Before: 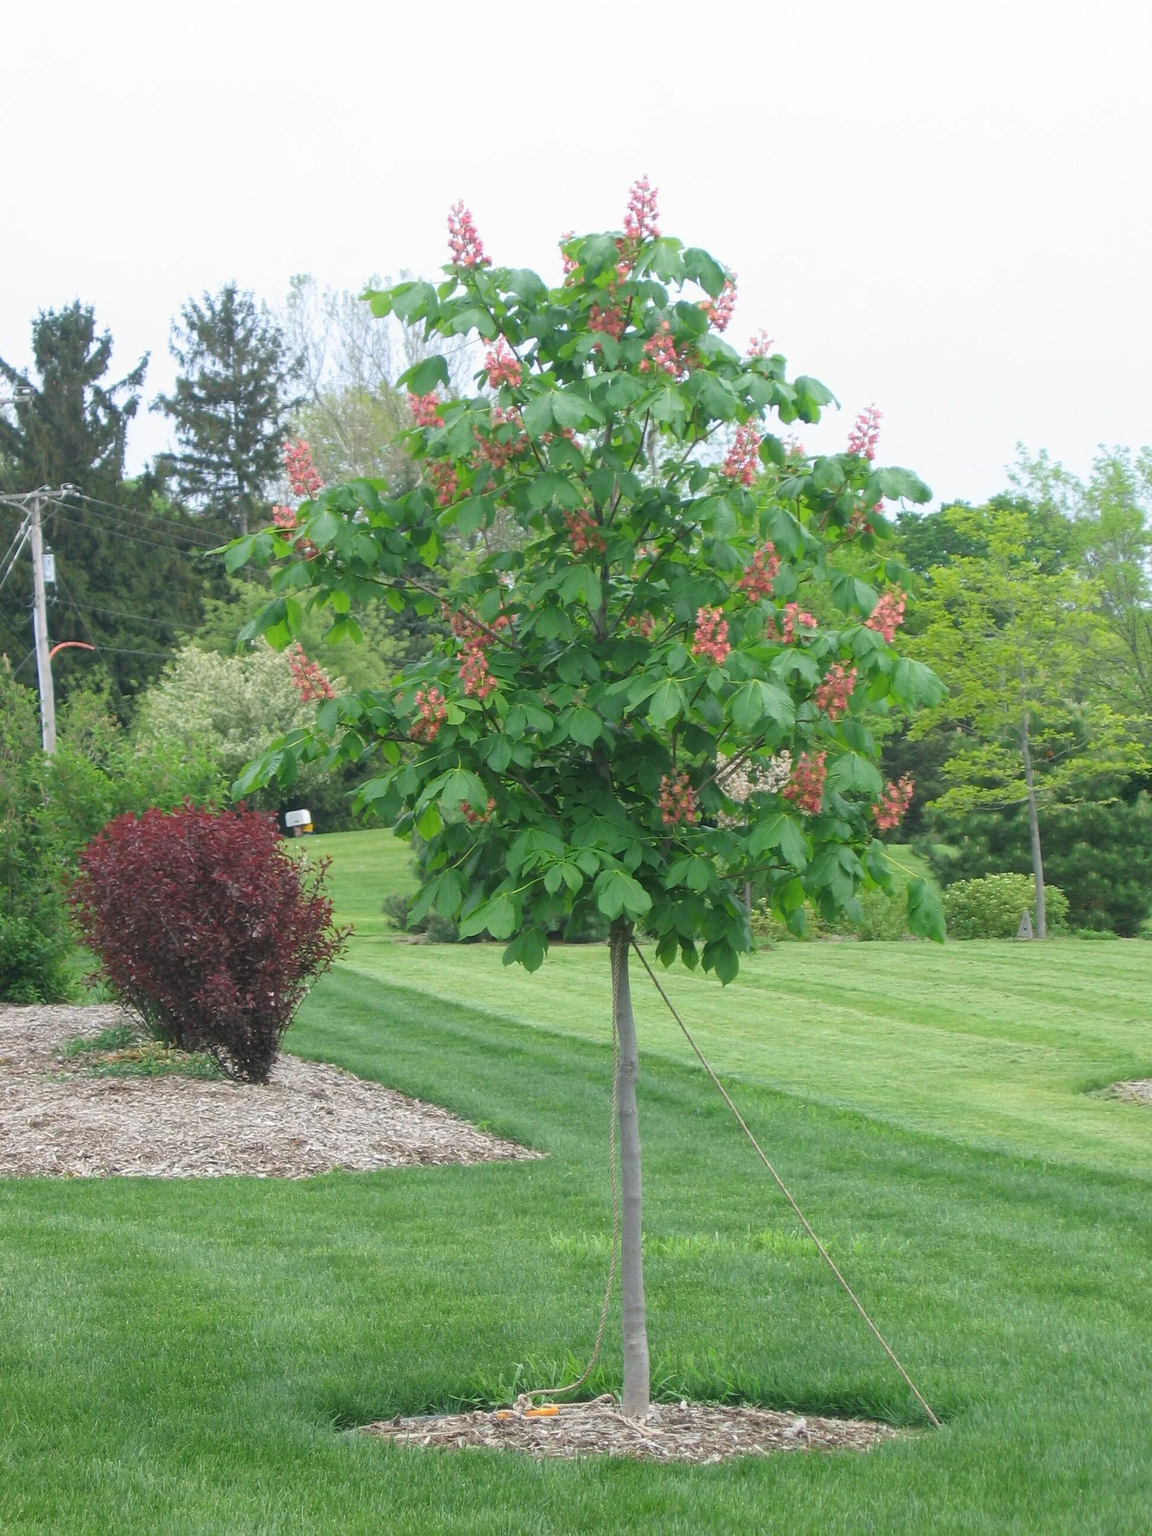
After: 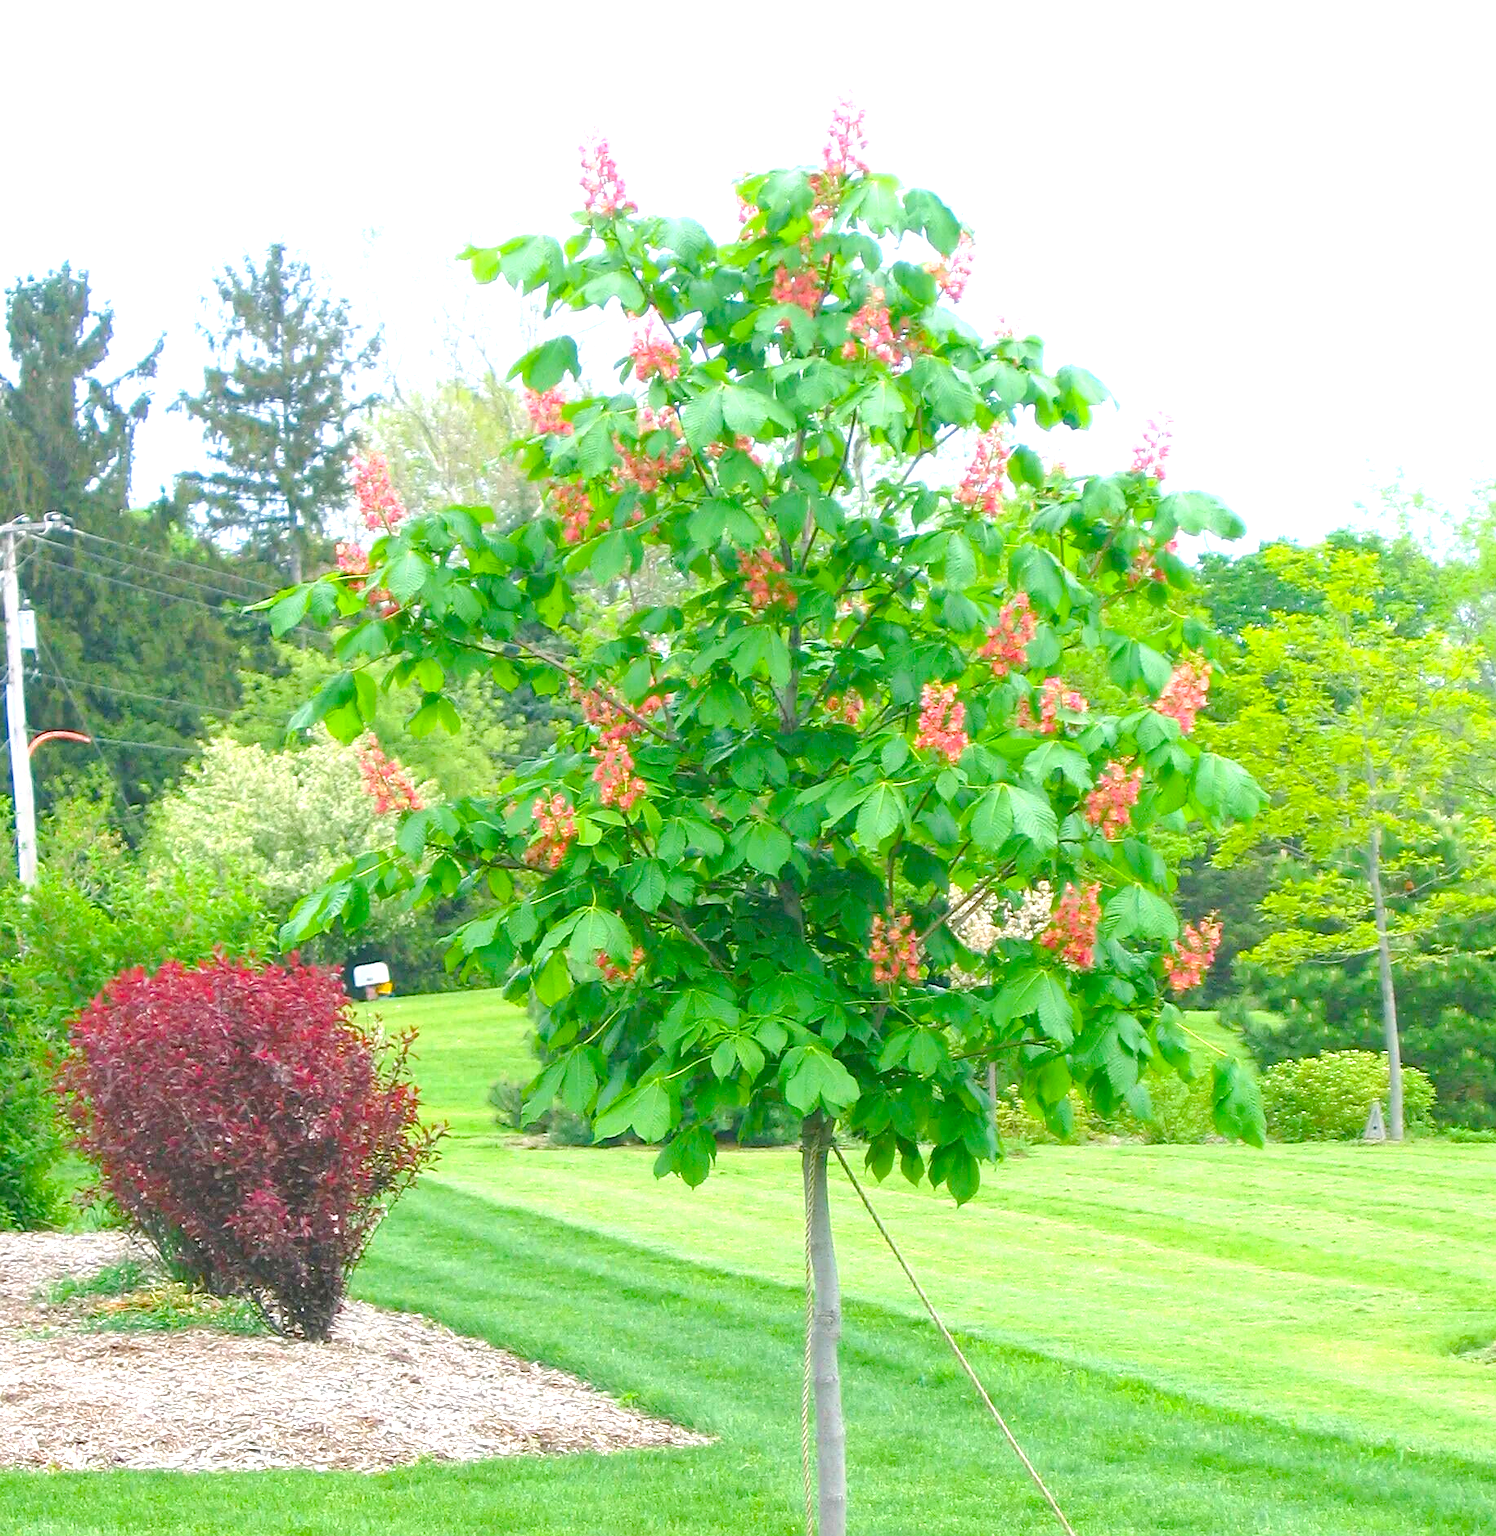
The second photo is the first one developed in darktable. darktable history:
crop: left 2.566%, top 7.311%, right 3.295%, bottom 20.203%
exposure: exposure 1 EV, compensate highlight preservation false
color balance rgb: highlights gain › chroma 0.214%, highlights gain › hue 331.04°, linear chroma grading › global chroma 15.136%, perceptual saturation grading › global saturation 20%, perceptual saturation grading › highlights -14.068%, perceptual saturation grading › shadows 50.133%, perceptual brilliance grading › mid-tones 9.836%, perceptual brilliance grading › shadows 14.322%, global vibrance 20%
sharpen: radius 1.548, amount 0.359, threshold 1.352
